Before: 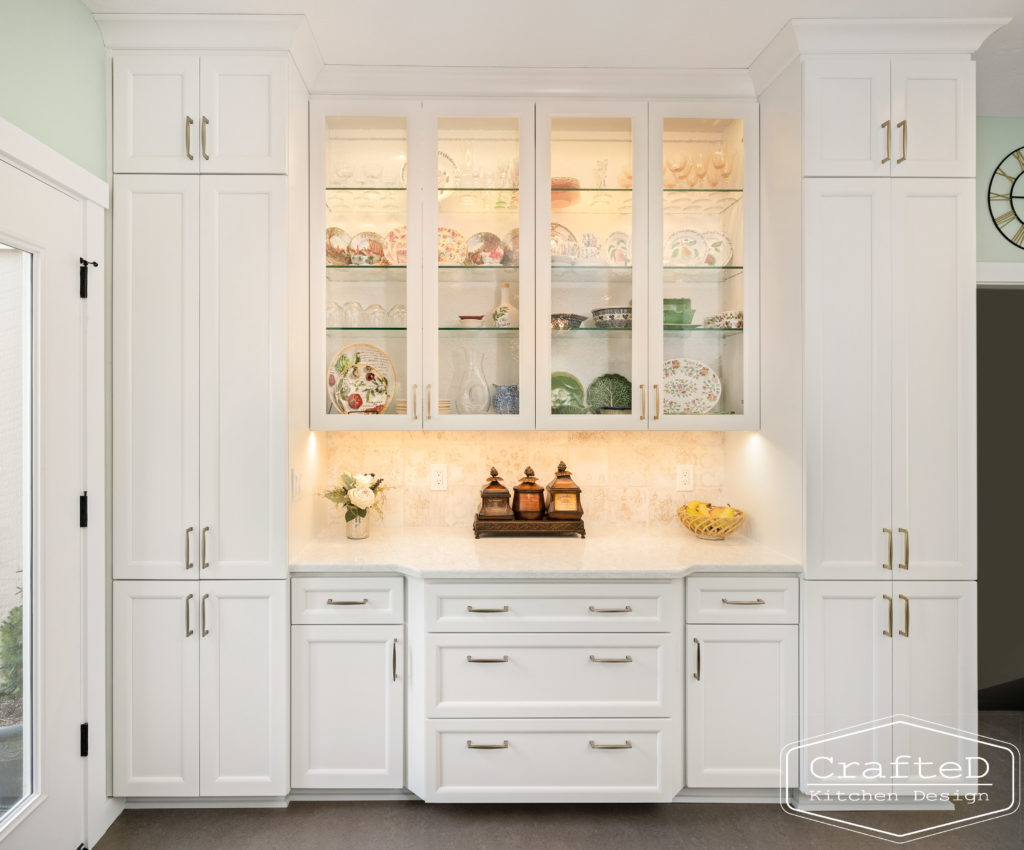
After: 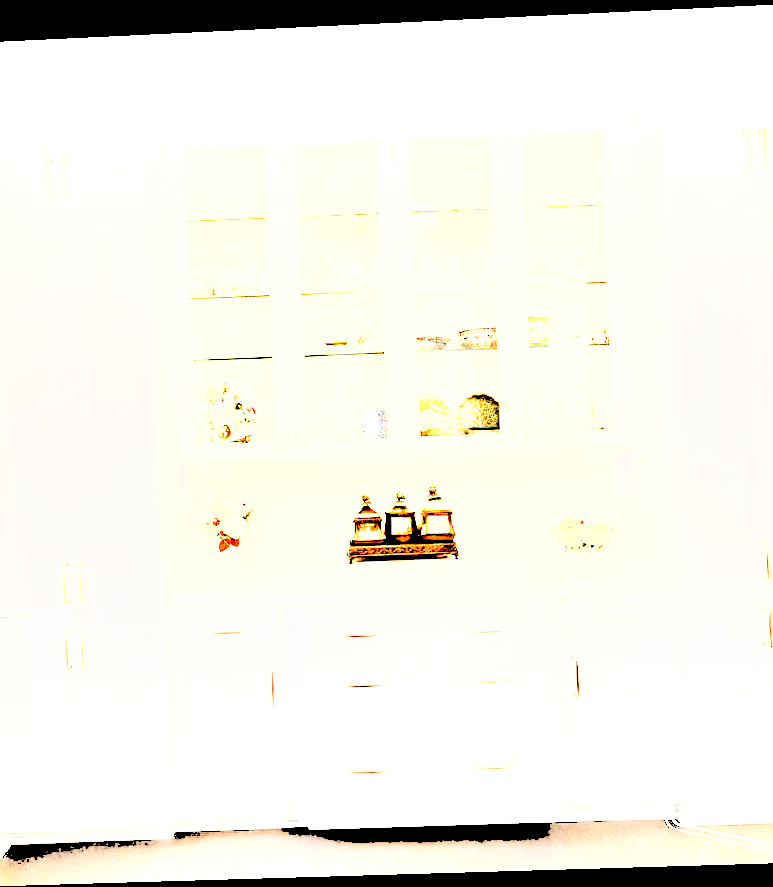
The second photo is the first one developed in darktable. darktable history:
color zones: curves: ch0 [(0.009, 0.528) (0.136, 0.6) (0.255, 0.586) (0.39, 0.528) (0.522, 0.584) (0.686, 0.736) (0.849, 0.561)]; ch1 [(0.045, 0.781) (0.14, 0.416) (0.257, 0.695) (0.442, 0.032) (0.738, 0.338) (0.818, 0.632) (0.891, 0.741) (1, 0.704)]; ch2 [(0, 0.667) (0.141, 0.52) (0.26, 0.37) (0.474, 0.432) (0.743, 0.286)]
levels: levels [0.246, 0.246, 0.506]
crop: left 13.443%, right 13.31%
shadows and highlights: shadows 60, highlights -60.23, soften with gaussian
rotate and perspective: rotation -2.22°, lens shift (horizontal) -0.022, automatic cropping off
